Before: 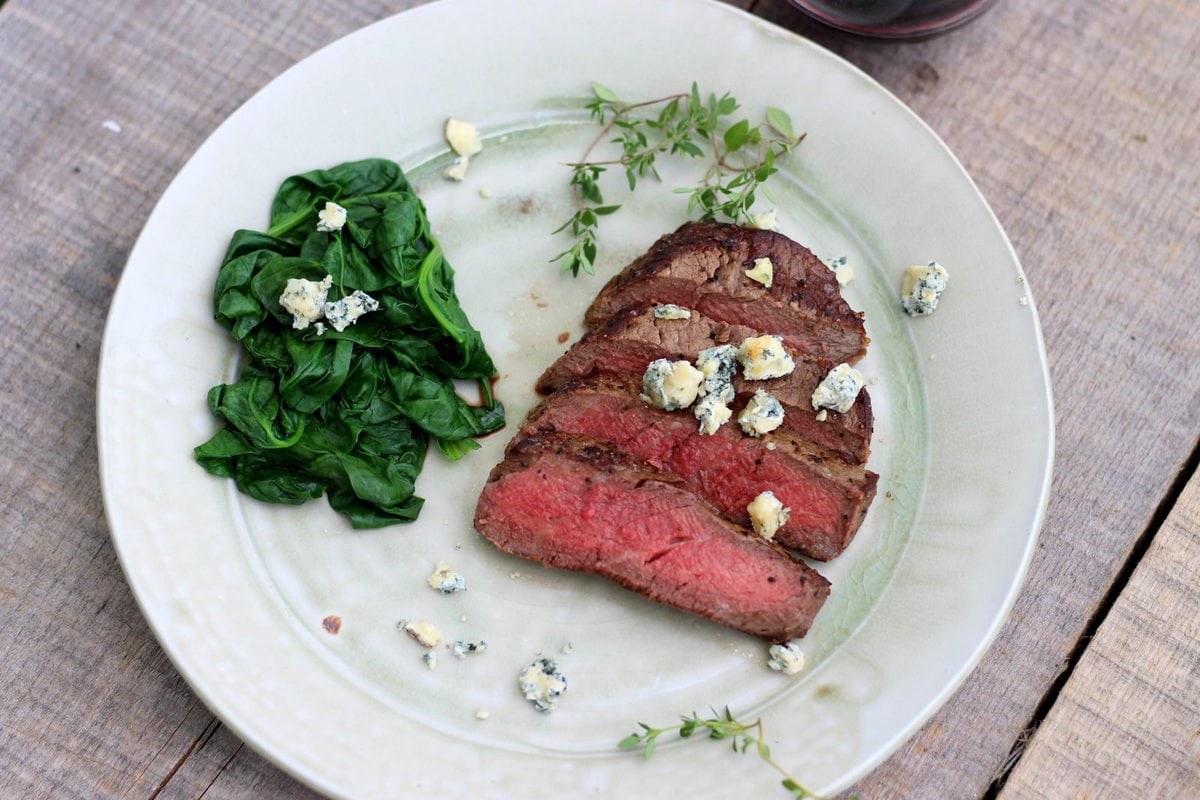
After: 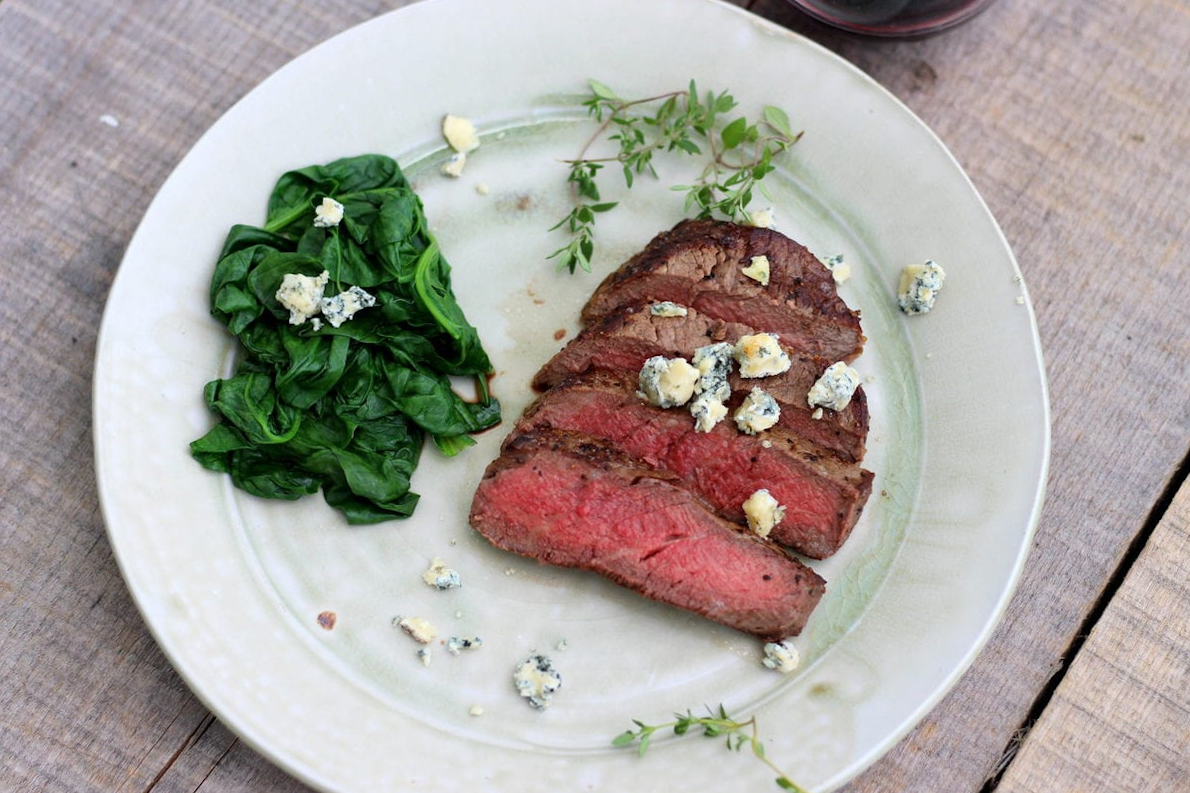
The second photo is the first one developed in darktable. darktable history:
crop and rotate: angle -0.307°
